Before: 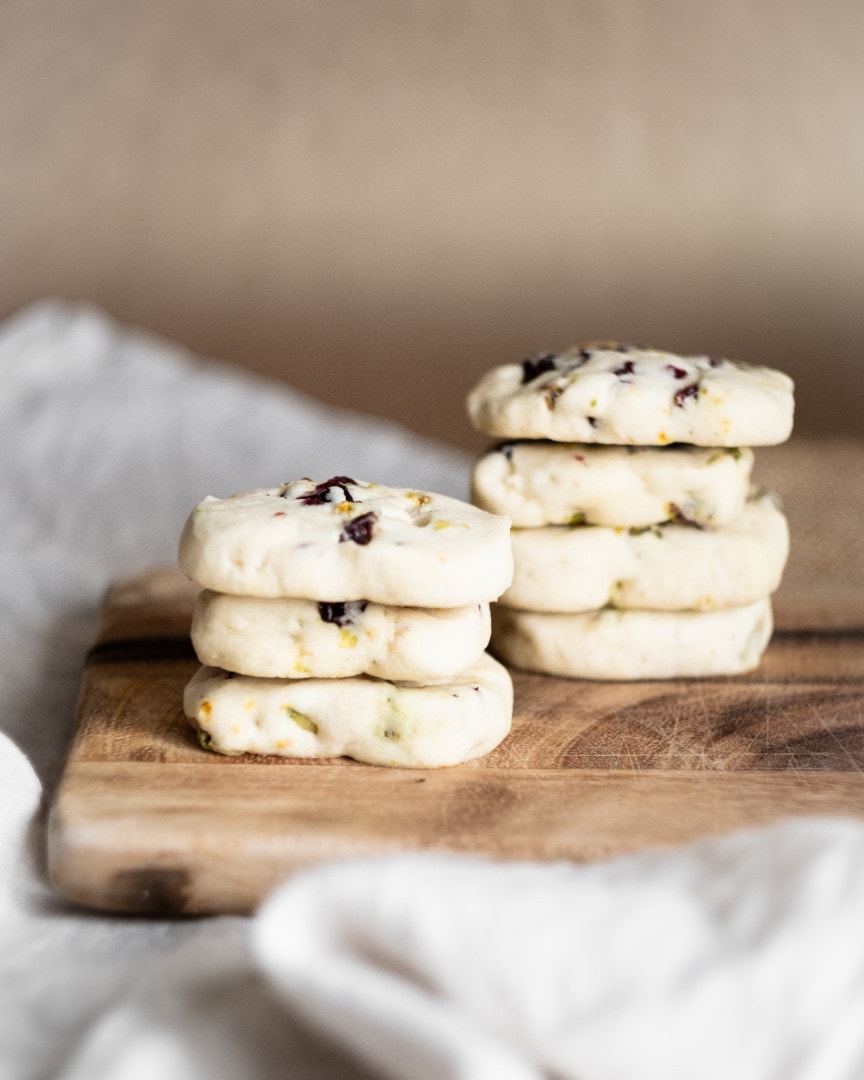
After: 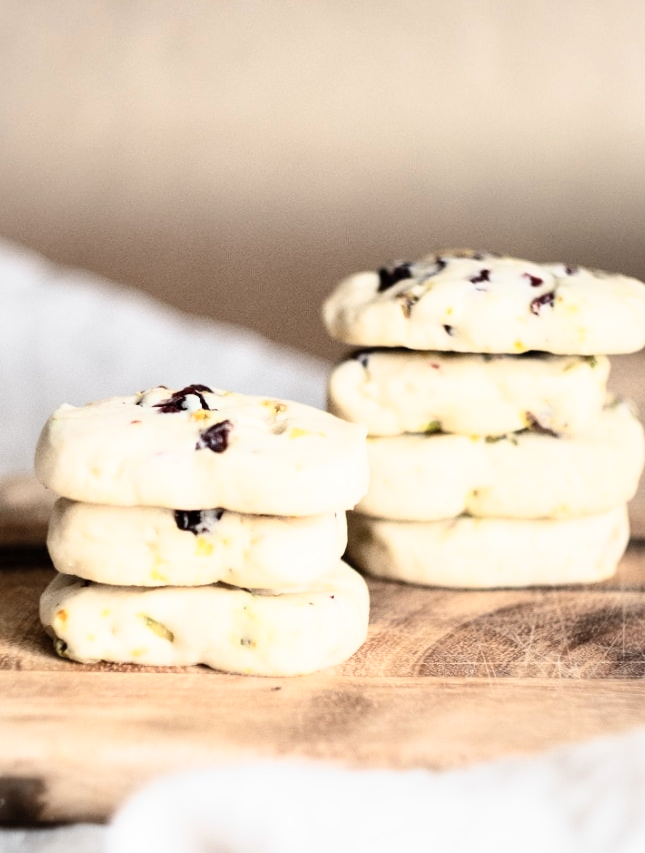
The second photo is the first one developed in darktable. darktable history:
tone curve: curves: ch0 [(0, 0) (0.093, 0.104) (0.226, 0.291) (0.327, 0.431) (0.471, 0.648) (0.759, 0.926) (1, 1)], color space Lab, independent channels, preserve colors none
color zones: curves: ch0 [(0, 0.5) (0.143, 0.5) (0.286, 0.5) (0.429, 0.5) (0.571, 0.5) (0.714, 0.476) (0.857, 0.5) (1, 0.5)]; ch2 [(0, 0.5) (0.143, 0.5) (0.286, 0.5) (0.429, 0.5) (0.571, 0.5) (0.714, 0.487) (0.857, 0.5) (1, 0.5)]
crop: left 16.749%, top 8.558%, right 8.525%, bottom 12.41%
